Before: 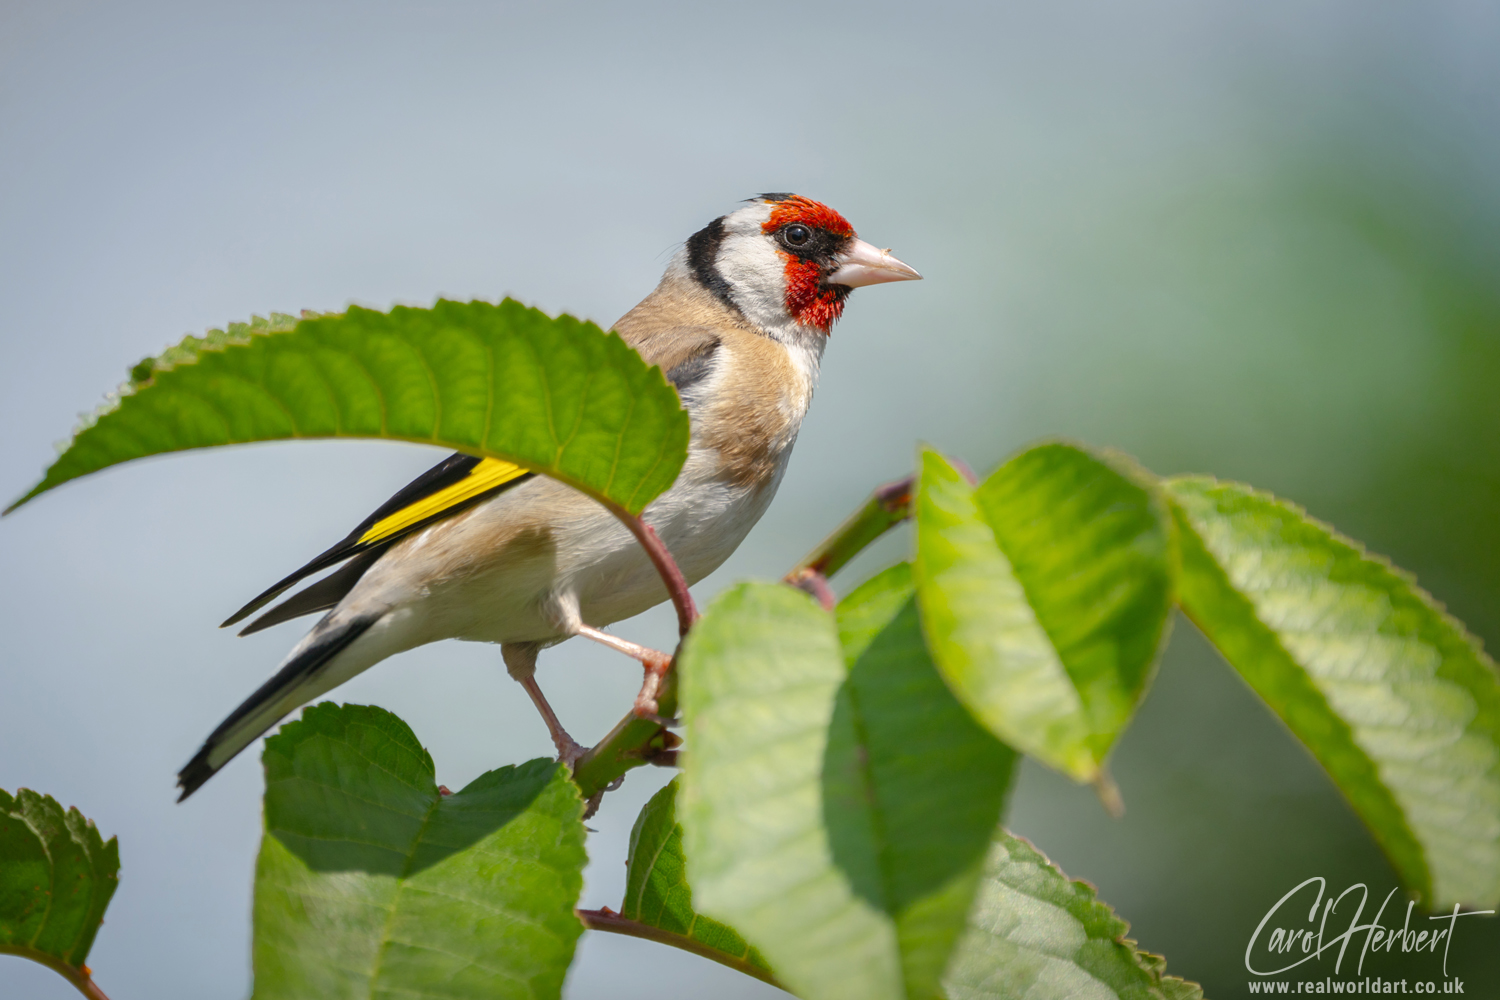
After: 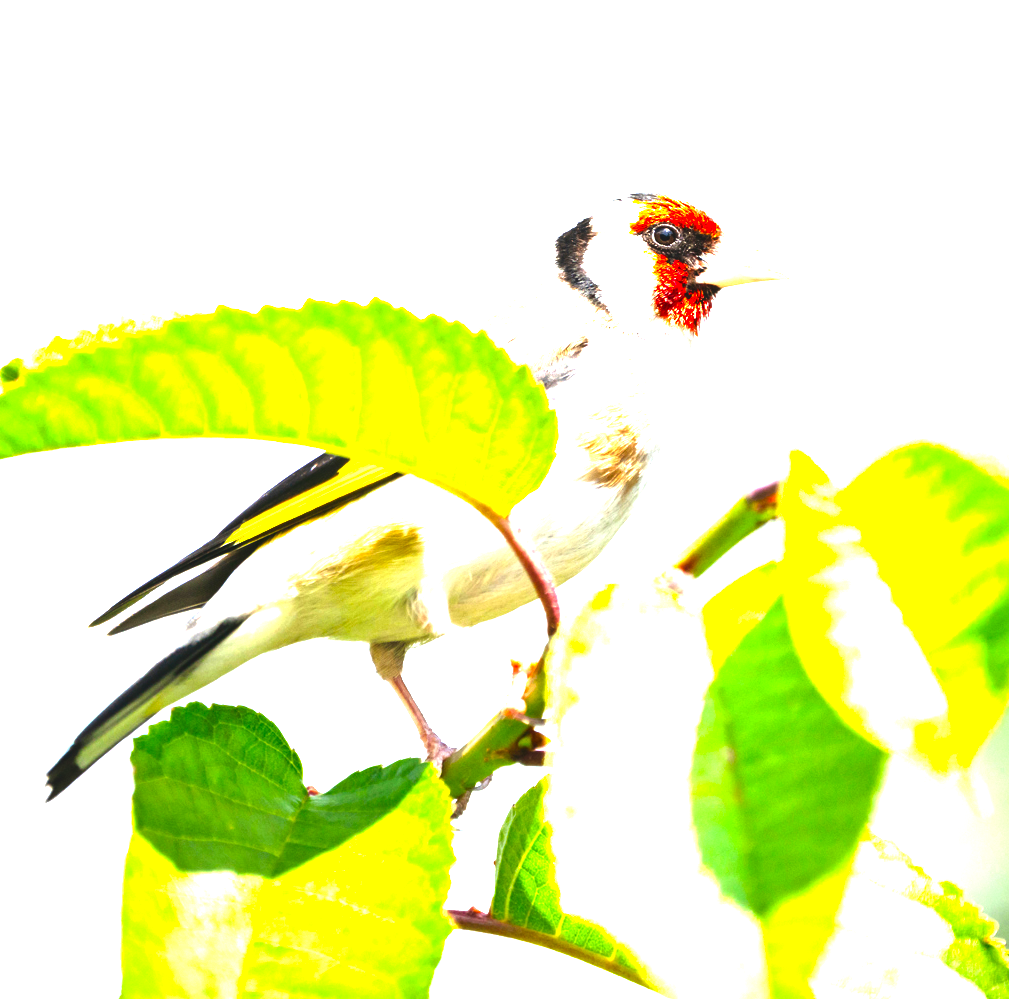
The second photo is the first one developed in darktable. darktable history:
contrast brightness saturation: brightness -0.202, saturation 0.078
exposure: black level correction 0, exposure 2.151 EV, compensate highlight preservation false
crop and rotate: left 8.862%, right 23.813%
color balance rgb: shadows lift › luminance -20.038%, global offset › luminance 1.995%, linear chroma grading › shadows -10.617%, linear chroma grading › global chroma 19.543%, perceptual saturation grading › global saturation 0.838%, perceptual brilliance grading › global brilliance -5.46%, perceptual brilliance grading › highlights 24.159%, perceptual brilliance grading › mid-tones 7.466%, perceptual brilliance grading › shadows -4.59%, global vibrance 20%
